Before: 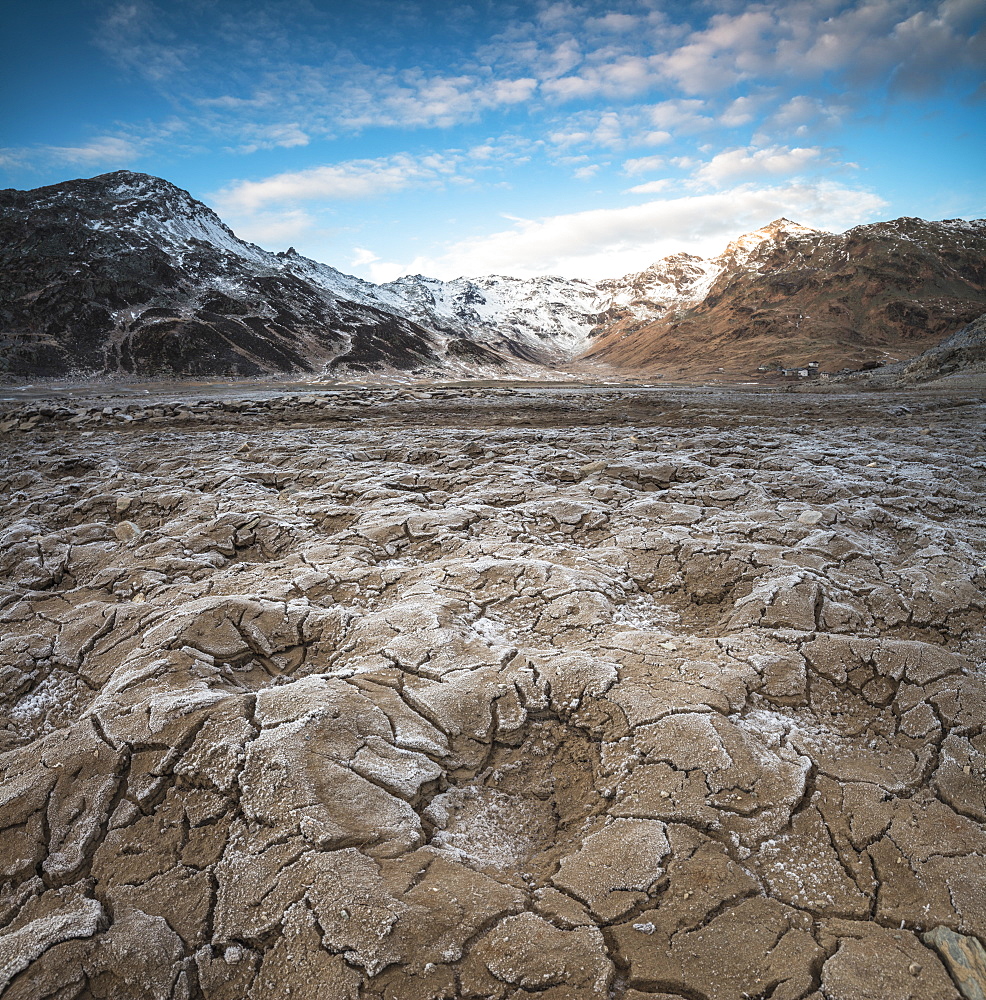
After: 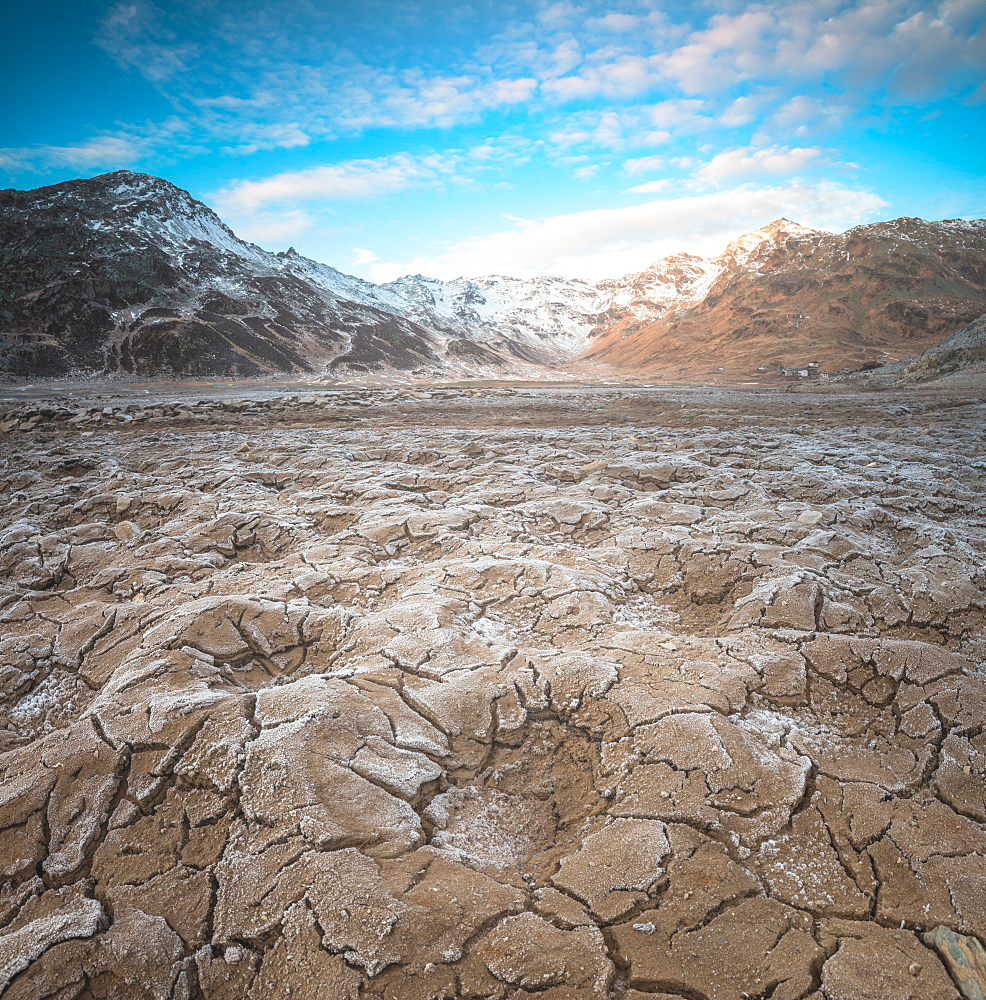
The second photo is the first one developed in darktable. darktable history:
bloom: size 40%
exposure: compensate highlight preservation false
